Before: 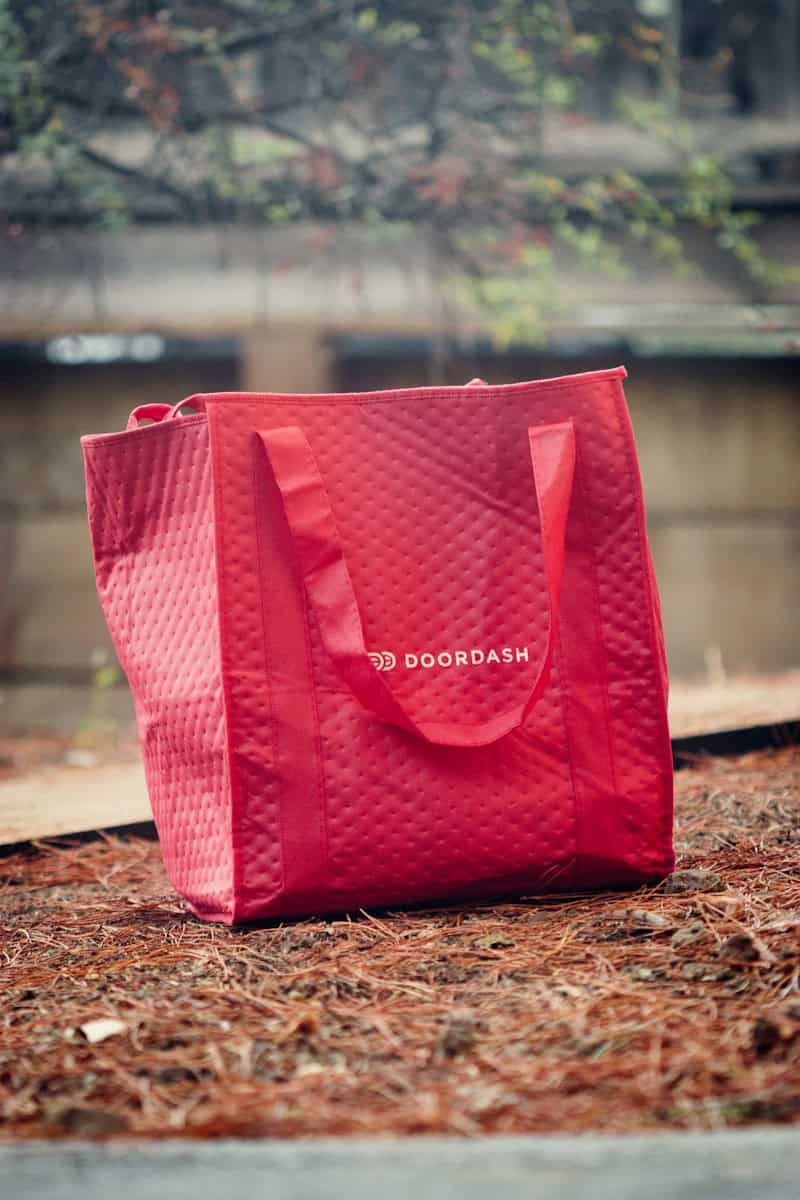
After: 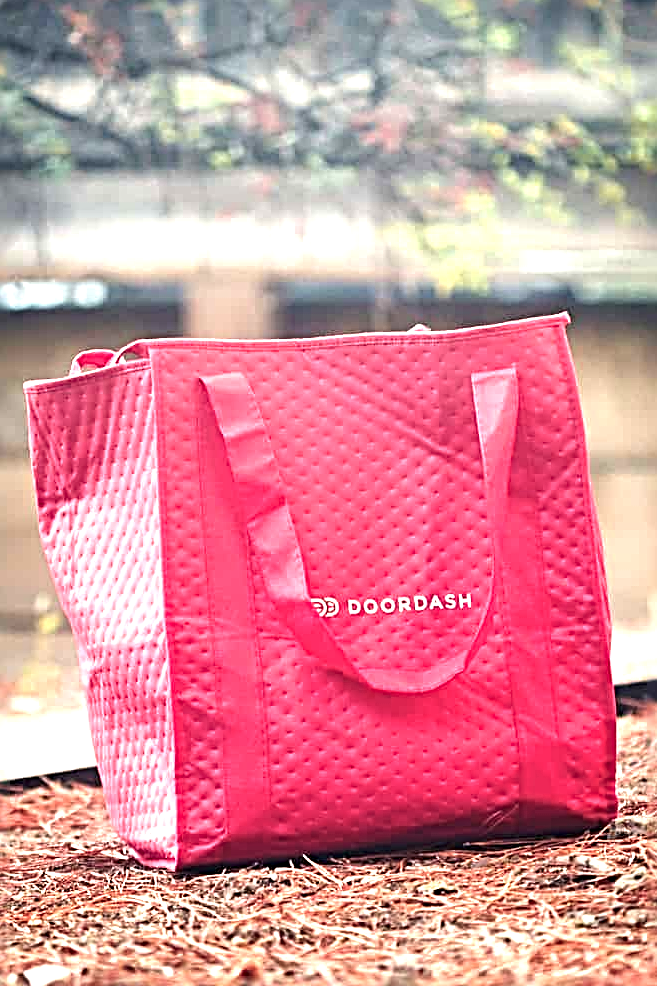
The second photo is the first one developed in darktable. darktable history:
crop and rotate: left 7.196%, top 4.574%, right 10.605%, bottom 13.178%
exposure: black level correction -0.002, exposure 1.35 EV, compensate highlight preservation false
color zones: curves: ch1 [(0, 0.469) (0.072, 0.457) (0.243, 0.494) (0.429, 0.5) (0.571, 0.5) (0.714, 0.5) (0.857, 0.5) (1, 0.469)]; ch2 [(0, 0.499) (0.143, 0.467) (0.242, 0.436) (0.429, 0.493) (0.571, 0.5) (0.714, 0.5) (0.857, 0.5) (1, 0.499)]
sharpen: radius 3.69, amount 0.928
